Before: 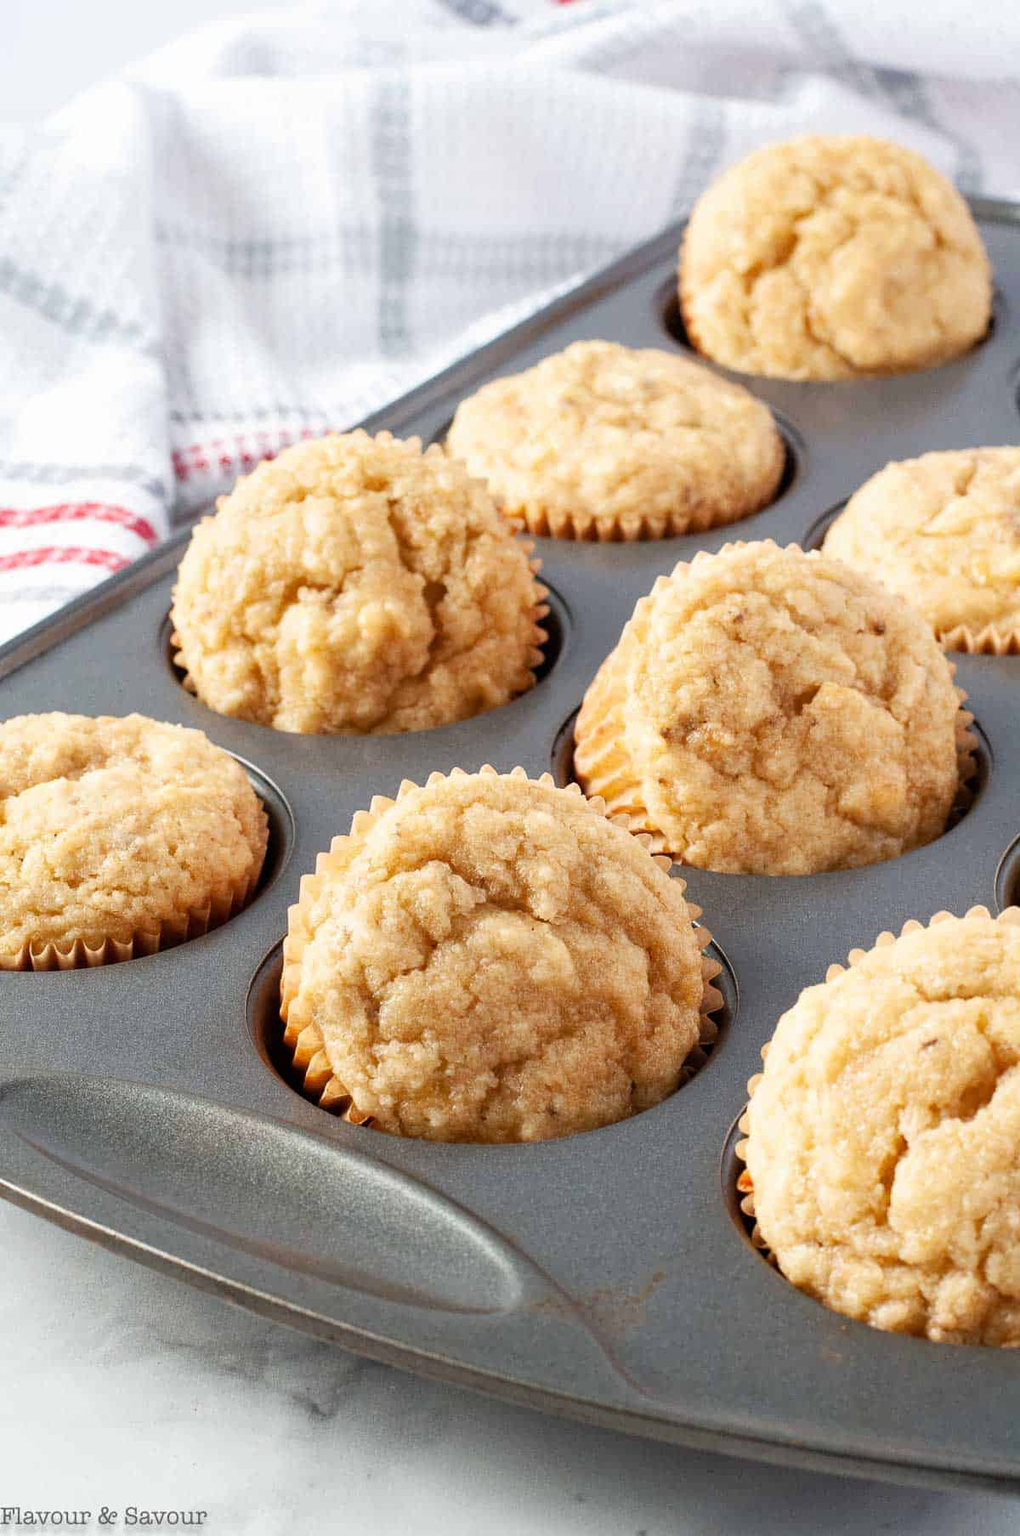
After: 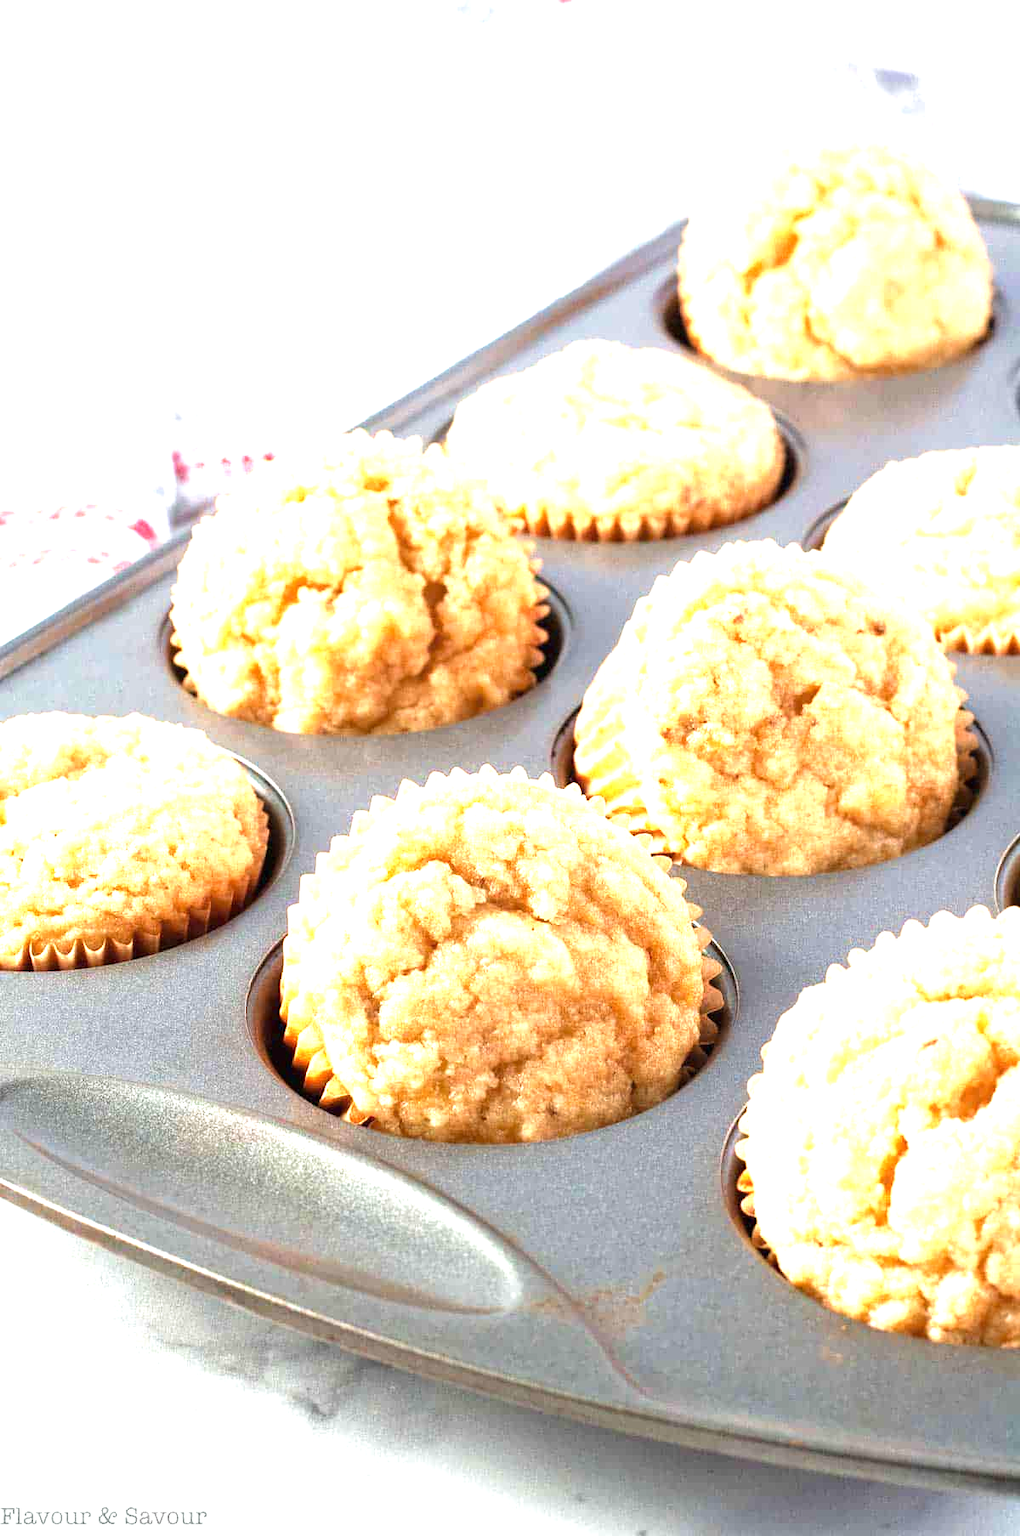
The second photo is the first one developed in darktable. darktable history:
exposure: black level correction 0, exposure 1.369 EV, compensate highlight preservation false
velvia: on, module defaults
